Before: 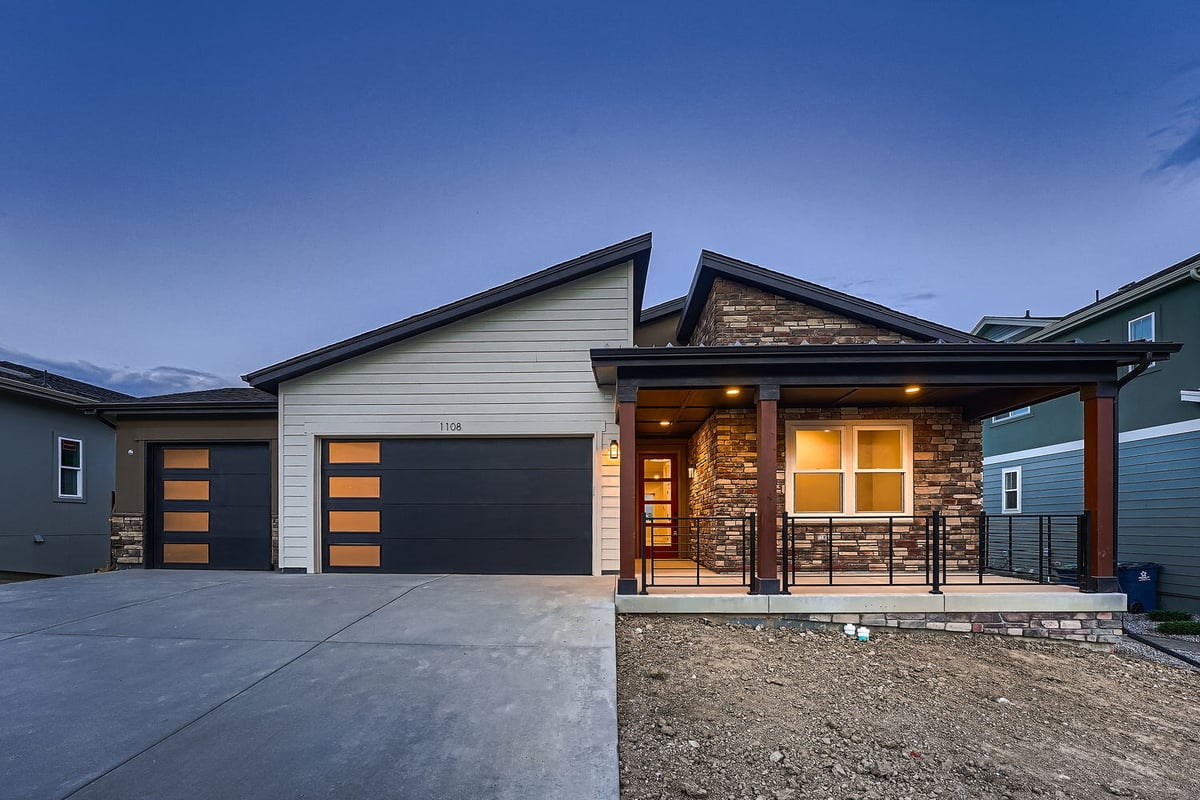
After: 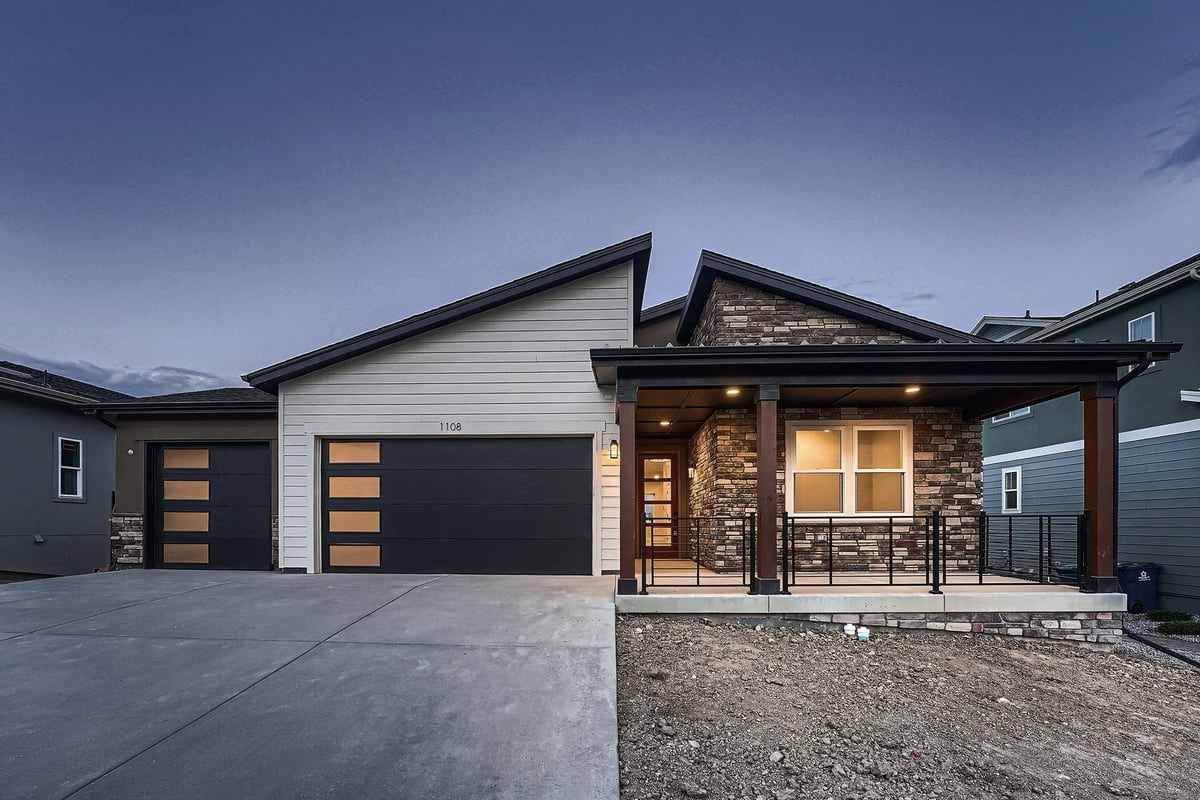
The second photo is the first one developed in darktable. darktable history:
contrast brightness saturation: contrast 0.103, saturation -0.354
